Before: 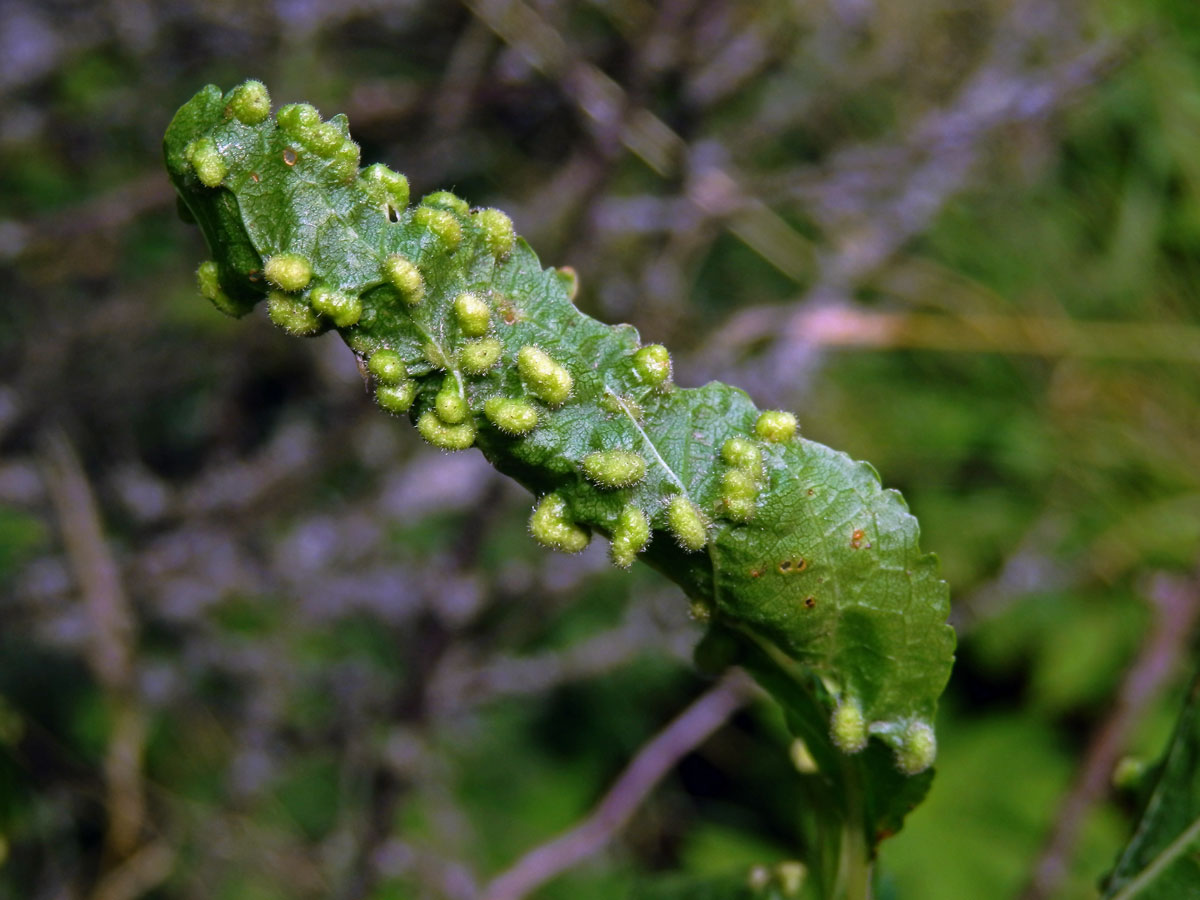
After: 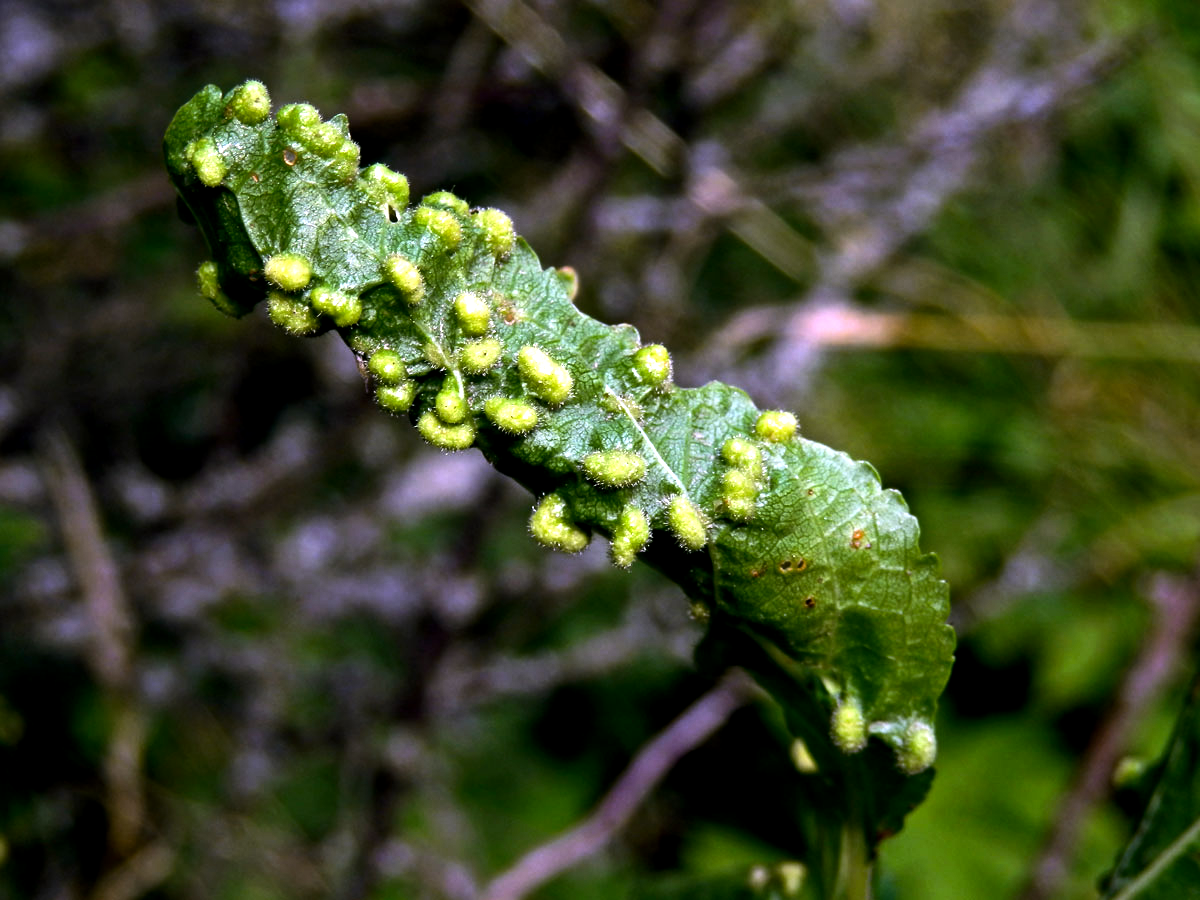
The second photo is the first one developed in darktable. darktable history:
tone equalizer: -8 EV -1.07 EV, -7 EV -0.996 EV, -6 EV -0.855 EV, -5 EV -0.58 EV, -3 EV 0.546 EV, -2 EV 0.838 EV, -1 EV 1.01 EV, +0 EV 1.07 EV, edges refinement/feathering 500, mask exposure compensation -1.57 EV, preserve details no
exposure: black level correction 0.009, compensate exposure bias true, compensate highlight preservation false
